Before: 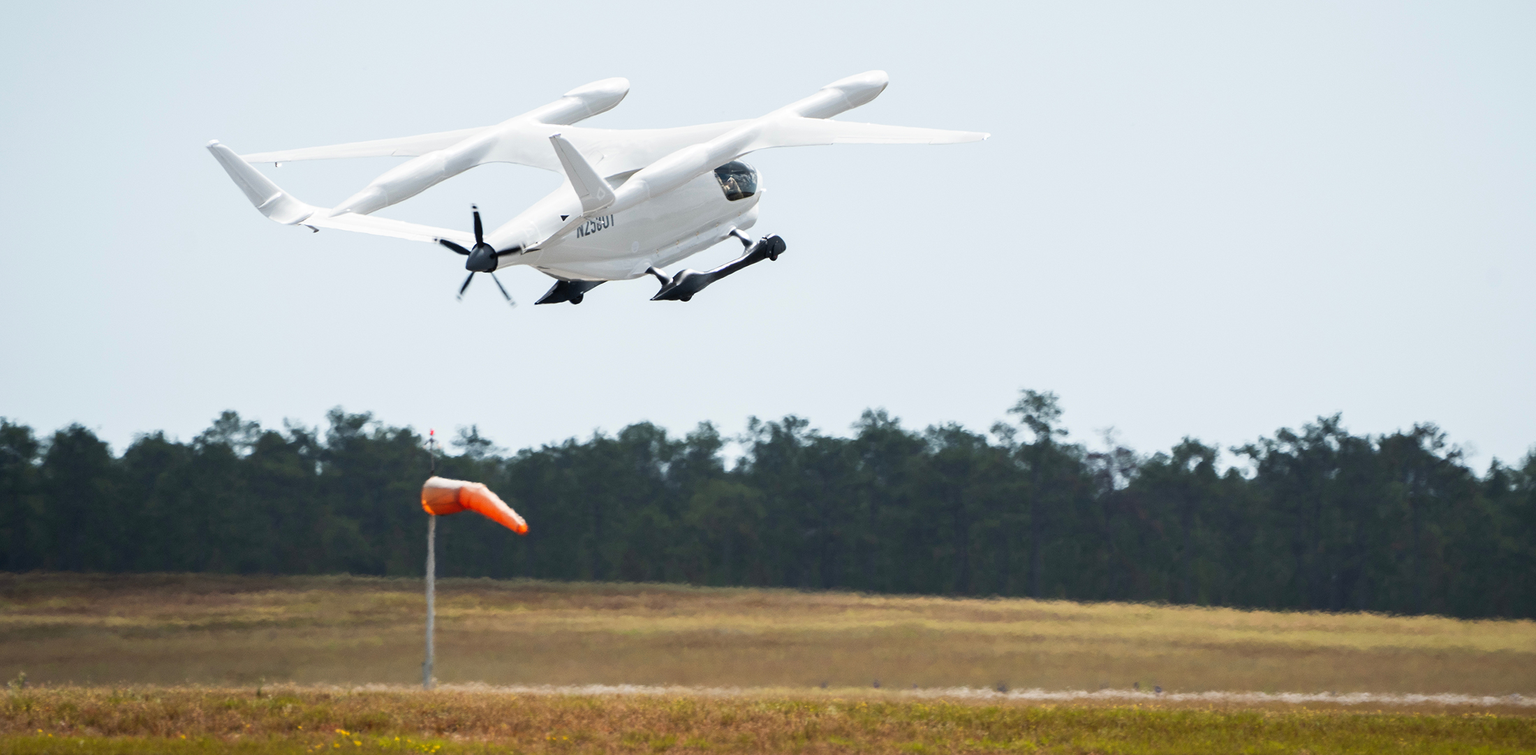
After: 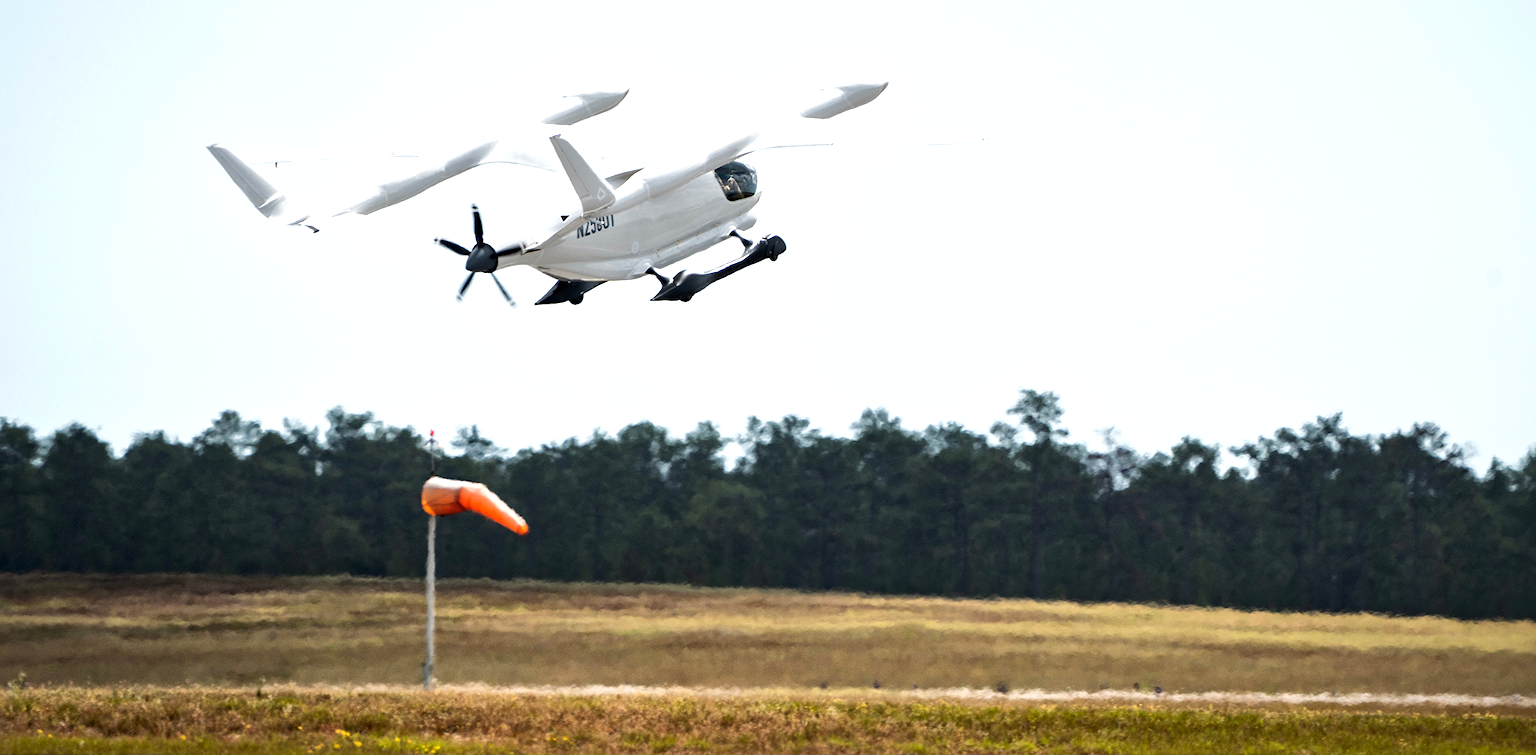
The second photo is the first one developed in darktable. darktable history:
haze removal: compatibility mode true, adaptive false
local contrast: mode bilateral grid, contrast 20, coarseness 50, detail 171%, midtone range 0.2
tone equalizer: -8 EV -0.417 EV, -7 EV -0.389 EV, -6 EV -0.333 EV, -5 EV -0.222 EV, -3 EV 0.222 EV, -2 EV 0.333 EV, -1 EV 0.389 EV, +0 EV 0.417 EV, edges refinement/feathering 500, mask exposure compensation -1.57 EV, preserve details no
